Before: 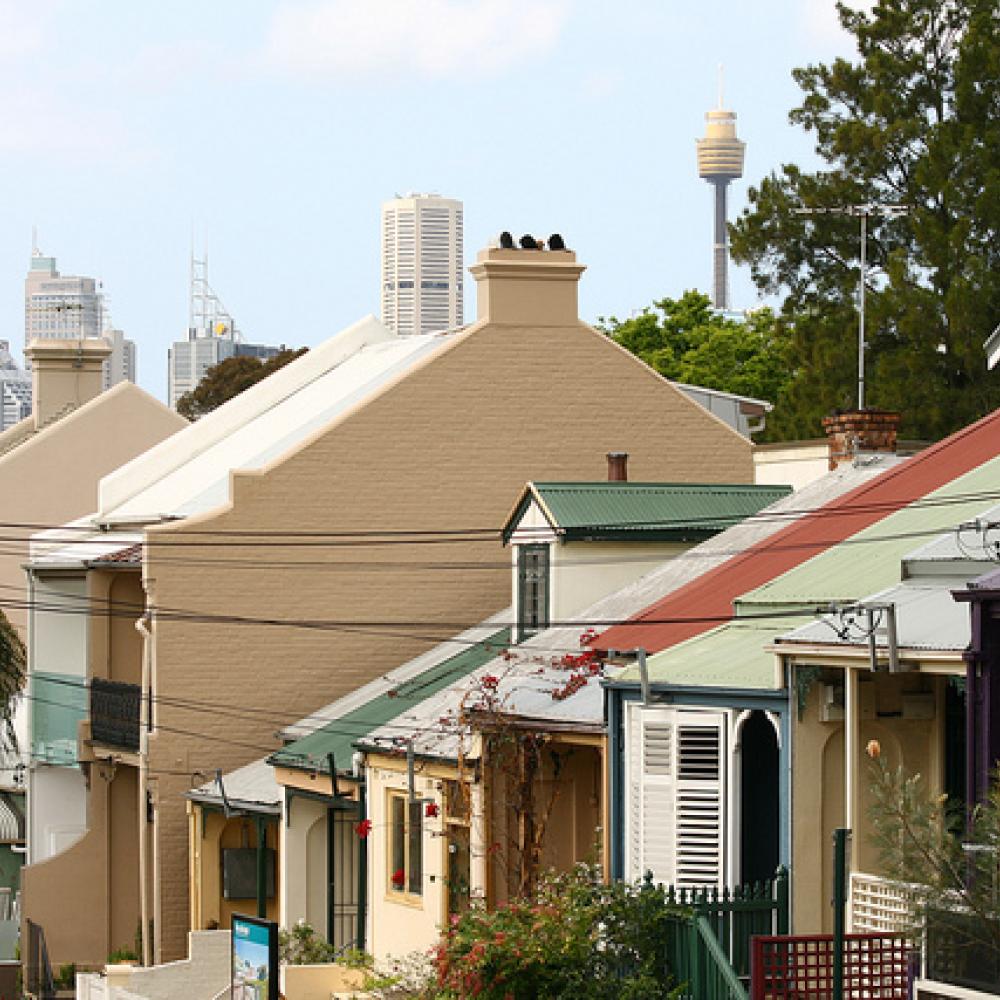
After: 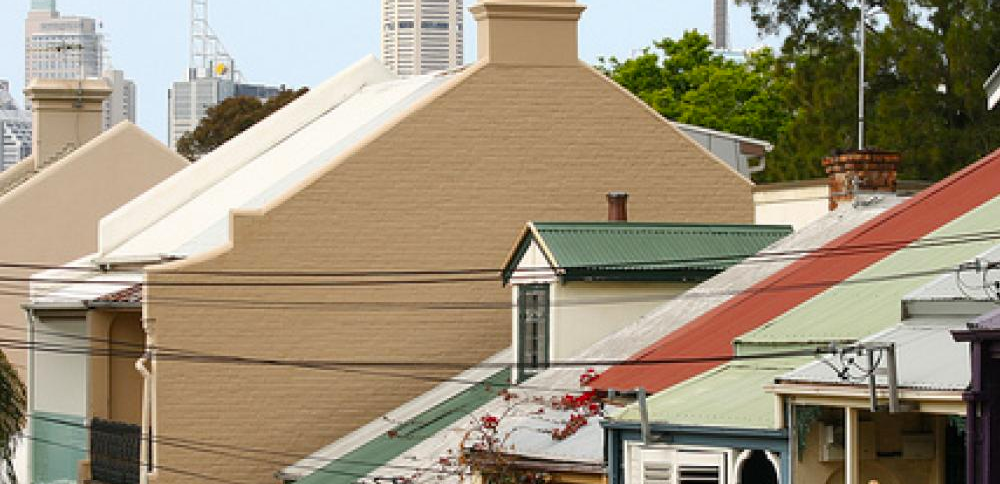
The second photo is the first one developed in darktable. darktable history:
vibrance: vibrance 95.34%
crop and rotate: top 26.056%, bottom 25.543%
